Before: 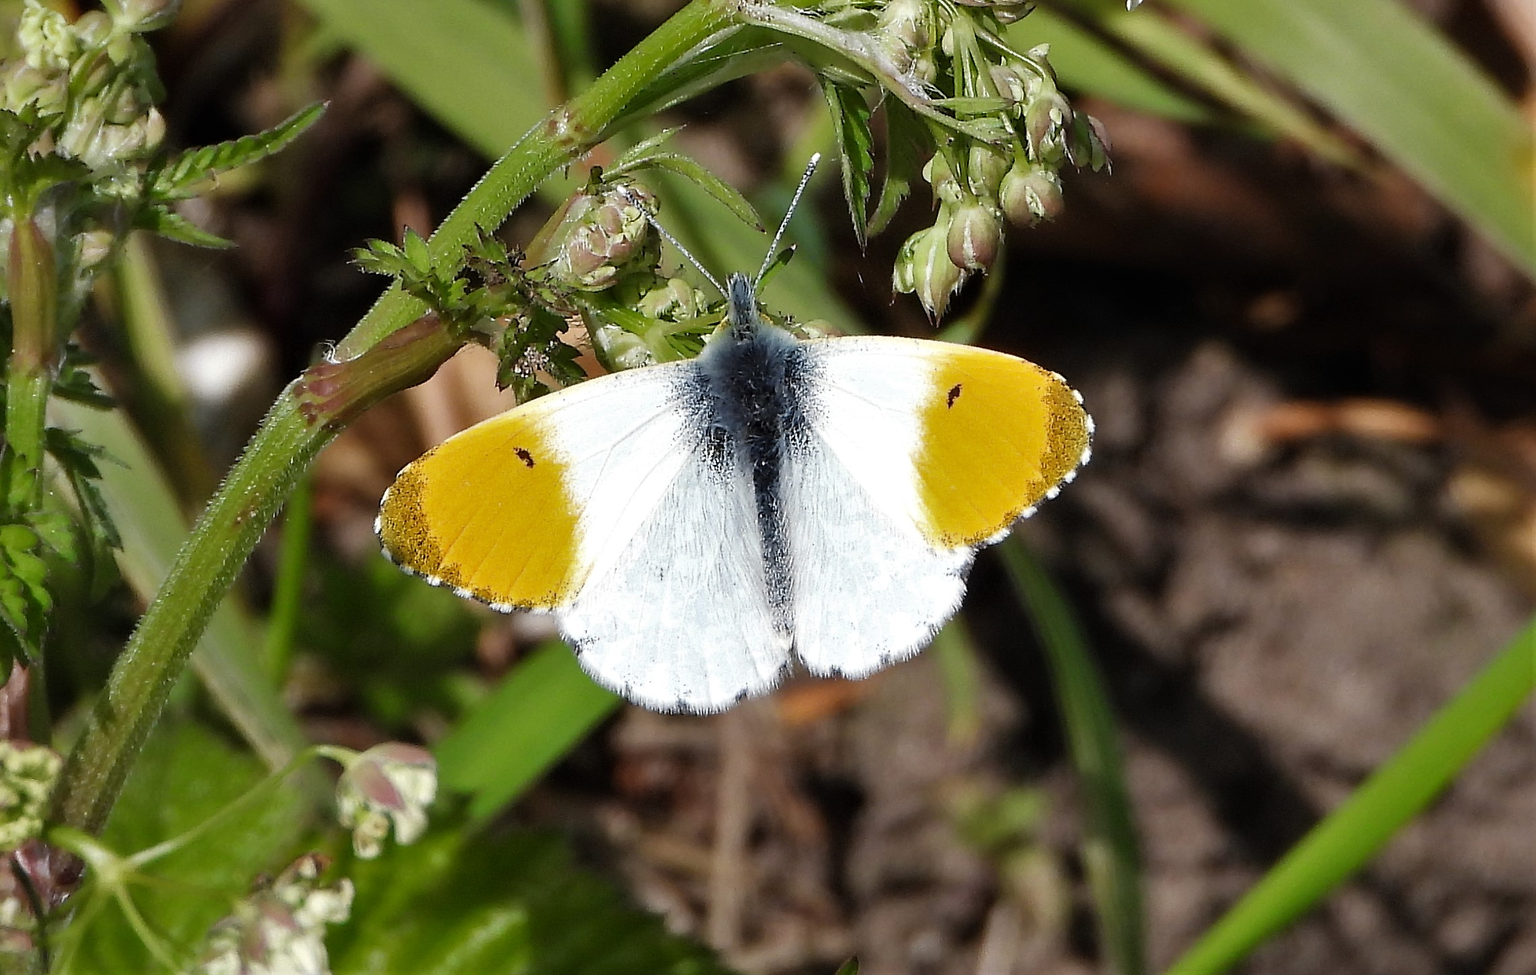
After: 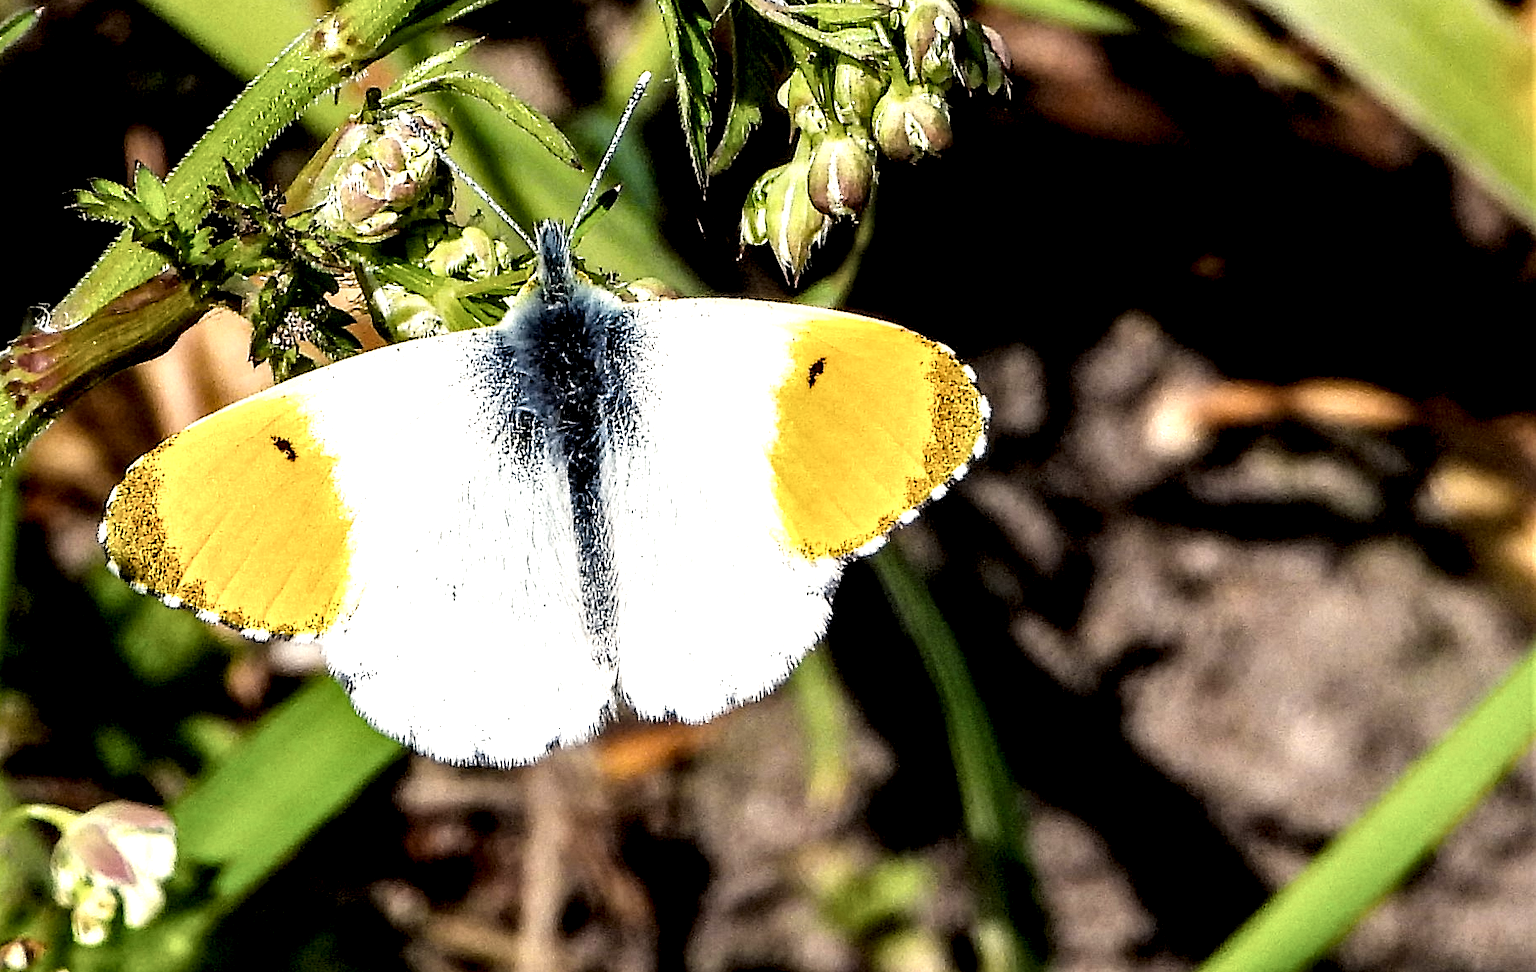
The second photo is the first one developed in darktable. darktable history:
color balance rgb: shadows lift › chroma 2.024%, shadows lift › hue 248.54°, highlights gain › chroma 2.981%, highlights gain › hue 78.02°, perceptual saturation grading › global saturation 19.26%, perceptual brilliance grading › highlights 8.513%, perceptual brilliance grading › mid-tones 3.687%, perceptual brilliance grading › shadows 1.745%, global vibrance 20%
filmic rgb: black relative exposure -7.65 EV, white relative exposure 4.56 EV, threshold 3.02 EV, hardness 3.61, enable highlight reconstruction true
contrast equalizer: y [[0.439, 0.44, 0.442, 0.457, 0.493, 0.498], [0.5 ×6], [0.5 ×6], [0 ×6], [0 ×6]]
crop: left 19.209%, top 9.826%, bottom 9.612%
local contrast: highlights 109%, shadows 41%, detail 293%
